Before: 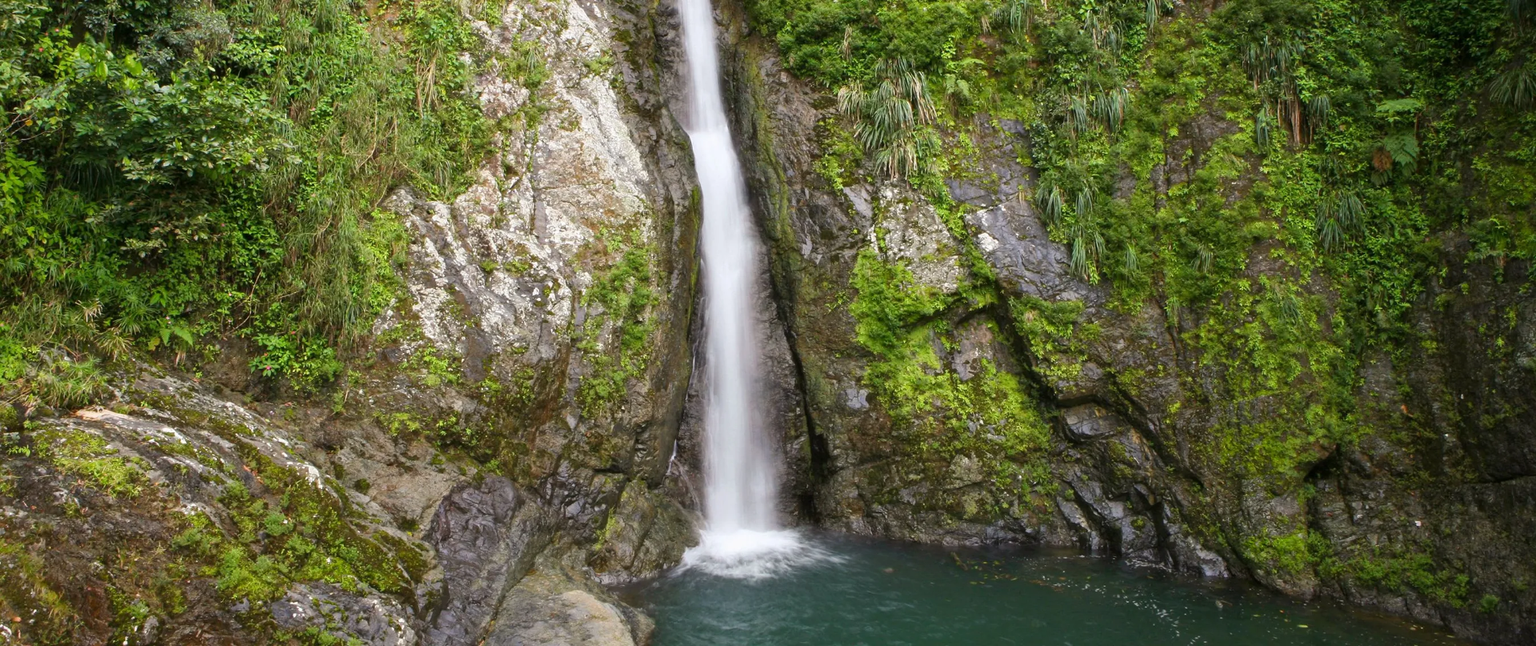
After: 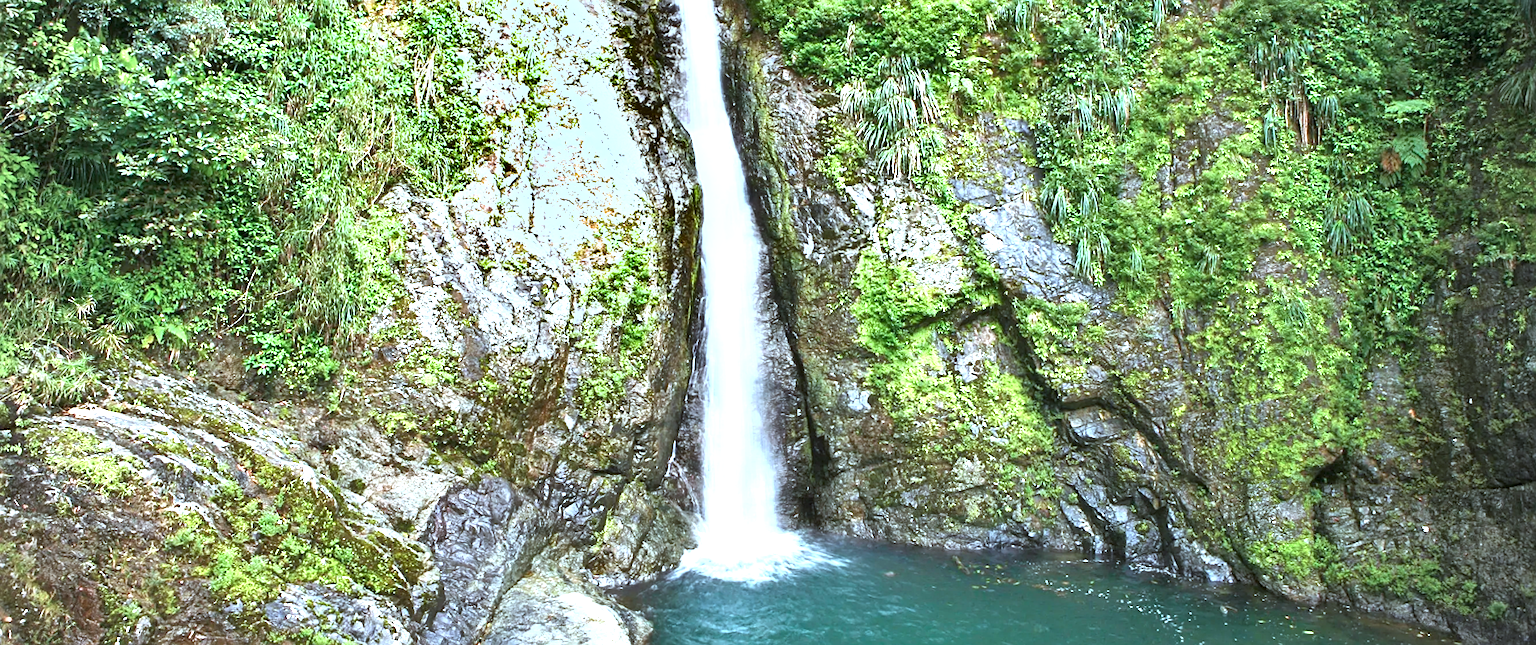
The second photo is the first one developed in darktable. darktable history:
color correction: highlights a* -9.56, highlights b* -21.72
crop and rotate: angle -0.27°
contrast brightness saturation: saturation -0.061
vignetting: on, module defaults
shadows and highlights: low approximation 0.01, soften with gaussian
exposure: black level correction 0, exposure 1.754 EV, compensate exposure bias true, compensate highlight preservation false
sharpen: on, module defaults
